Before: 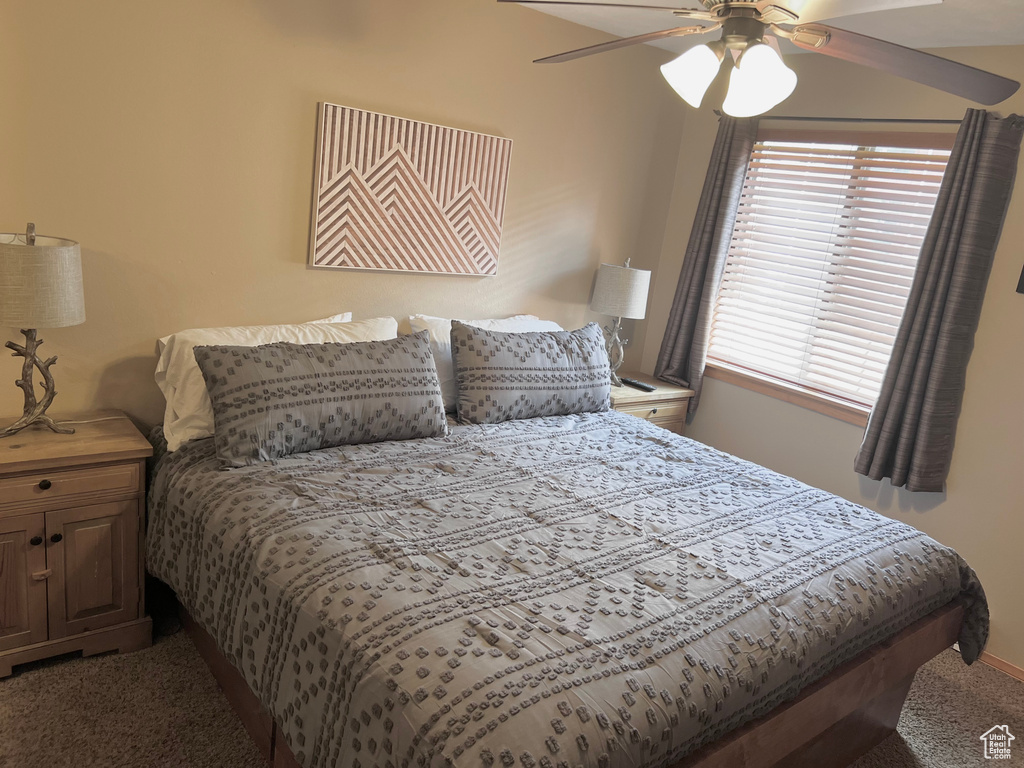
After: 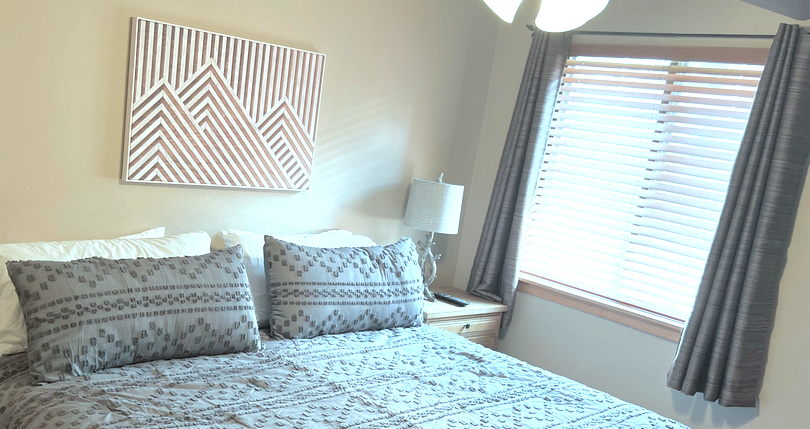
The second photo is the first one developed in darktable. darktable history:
crop: left 18.358%, top 11.086%, right 2.453%, bottom 32.927%
tone equalizer: -8 EV -0.744 EV, -7 EV -0.69 EV, -6 EV -0.578 EV, -5 EV -0.419 EV, -3 EV 0.403 EV, -2 EV 0.6 EV, -1 EV 0.688 EV, +0 EV 0.74 EV, smoothing diameter 24.86%, edges refinement/feathering 8.12, preserve details guided filter
color correction: highlights a* -11.38, highlights b* -15.14
